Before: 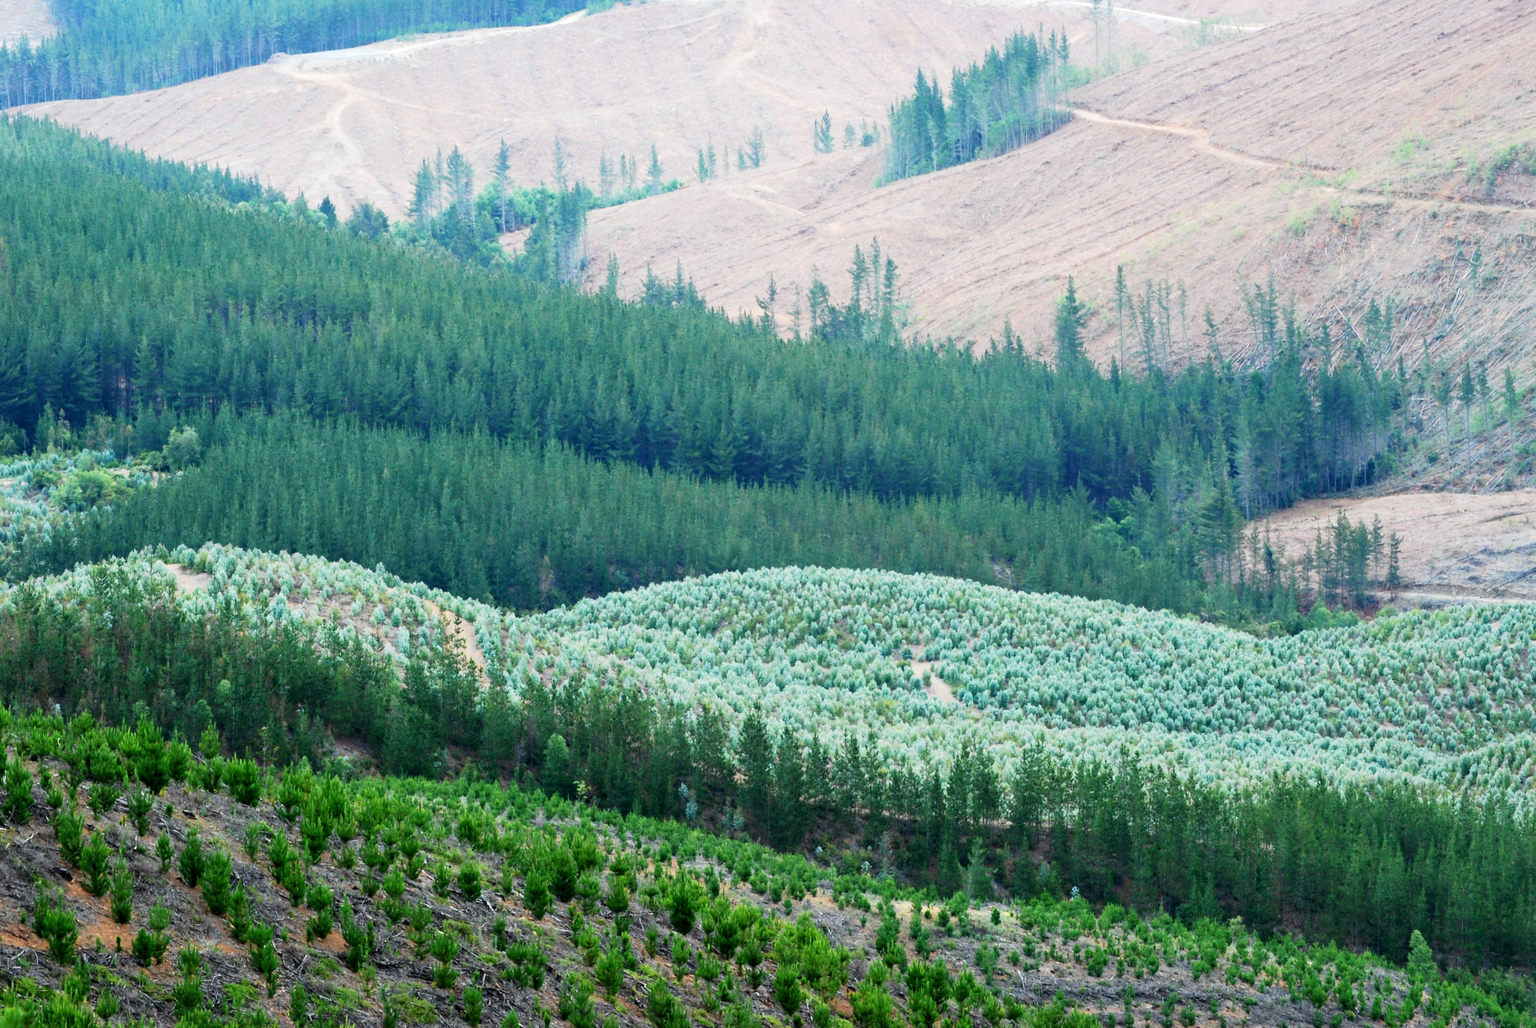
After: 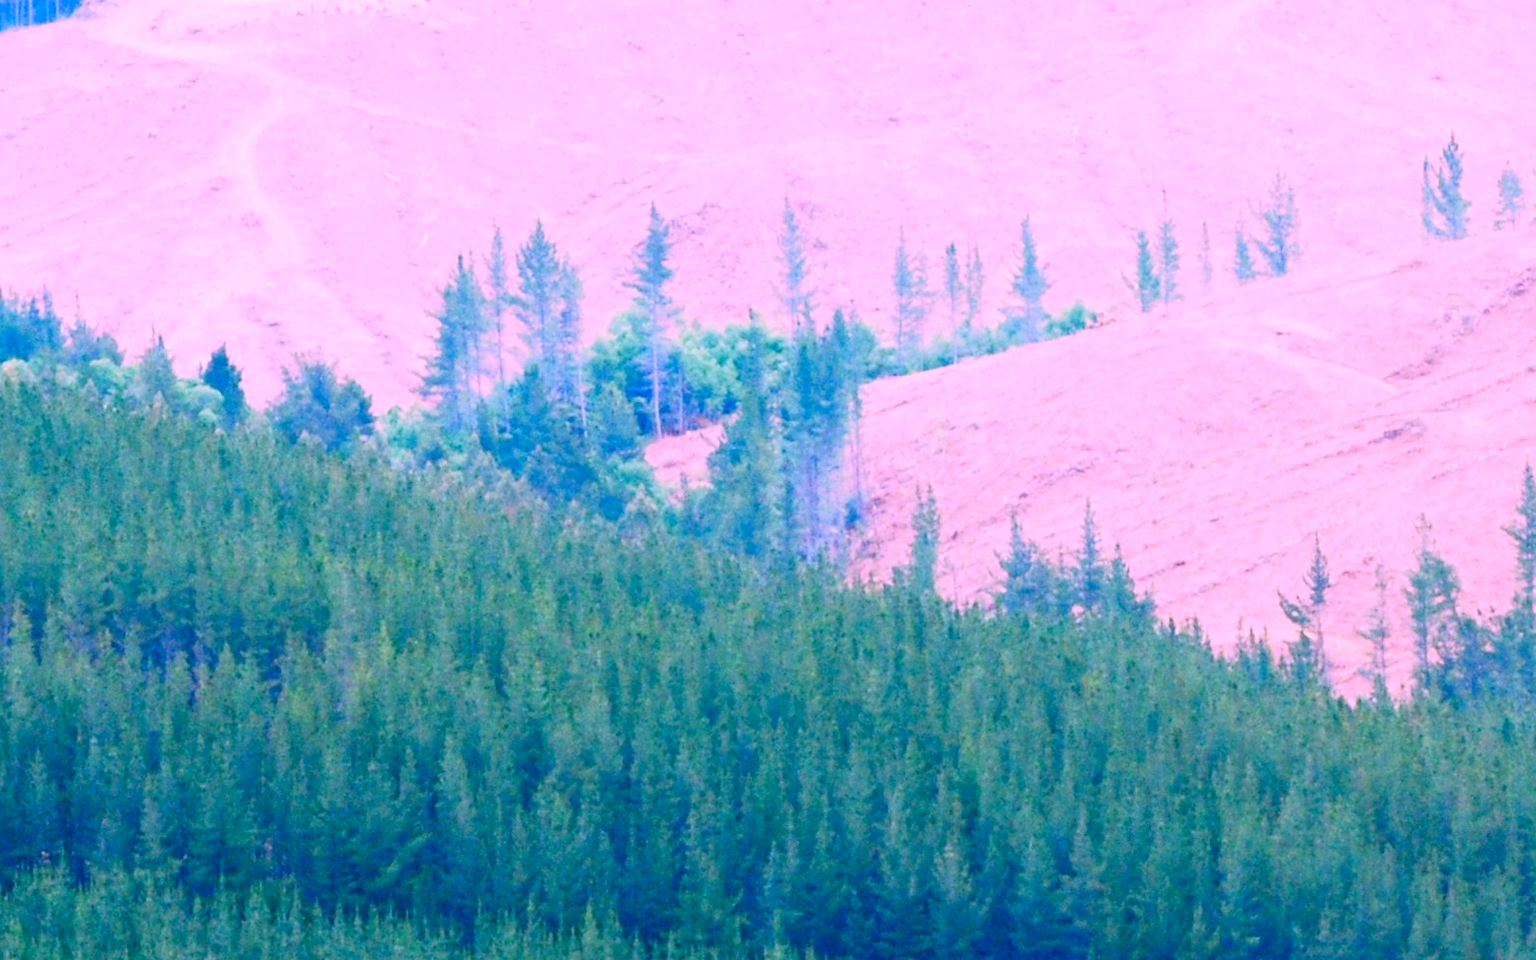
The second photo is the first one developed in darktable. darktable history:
color correction: highlights a* 19.5, highlights b* -11.53, saturation 1.69
crop: left 15.452%, top 5.459%, right 43.956%, bottom 56.62%
